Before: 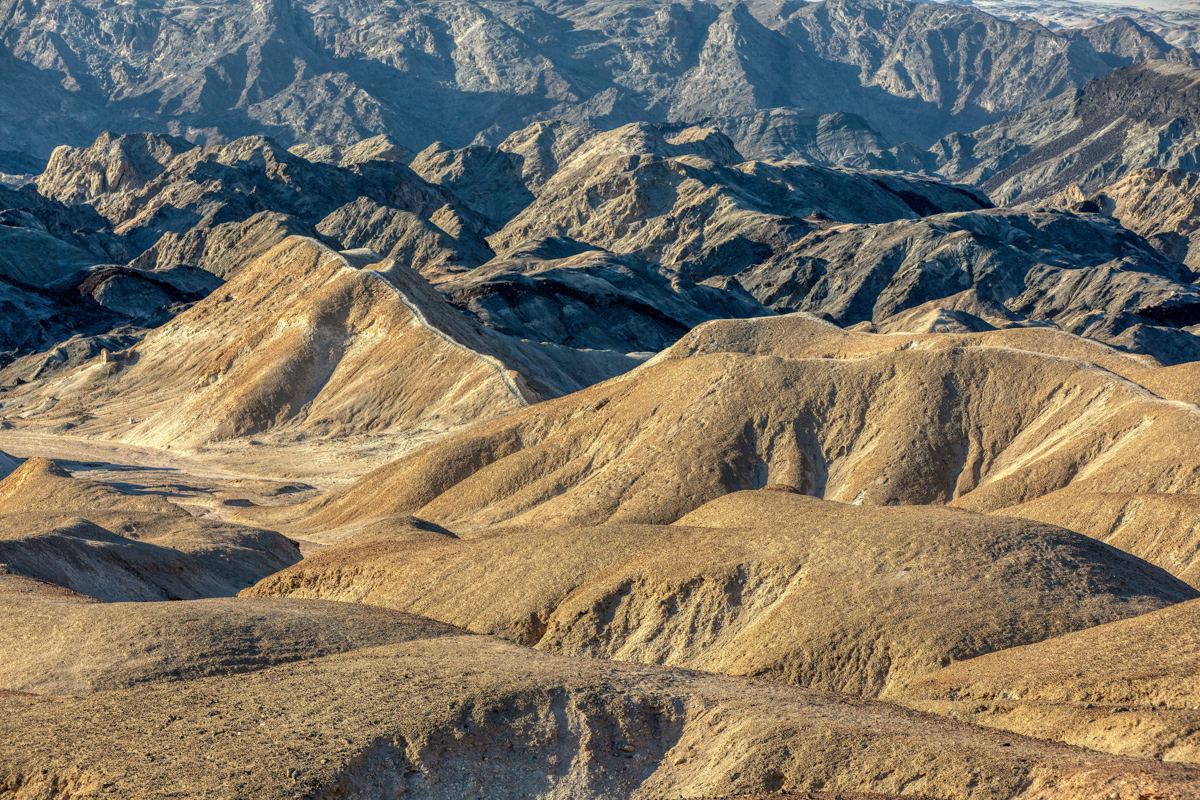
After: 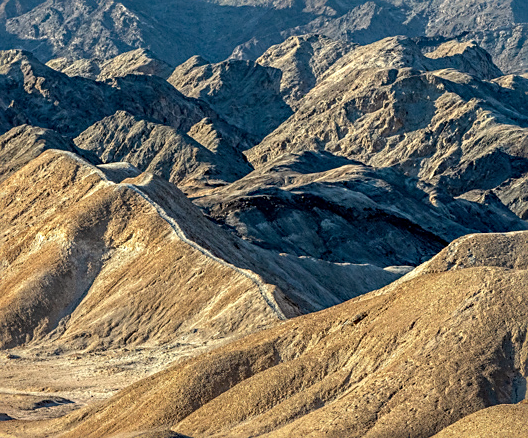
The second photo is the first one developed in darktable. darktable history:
sharpen: on, module defaults
crop: left 20.248%, top 10.86%, right 35.675%, bottom 34.321%
haze removal: compatibility mode true, adaptive false
